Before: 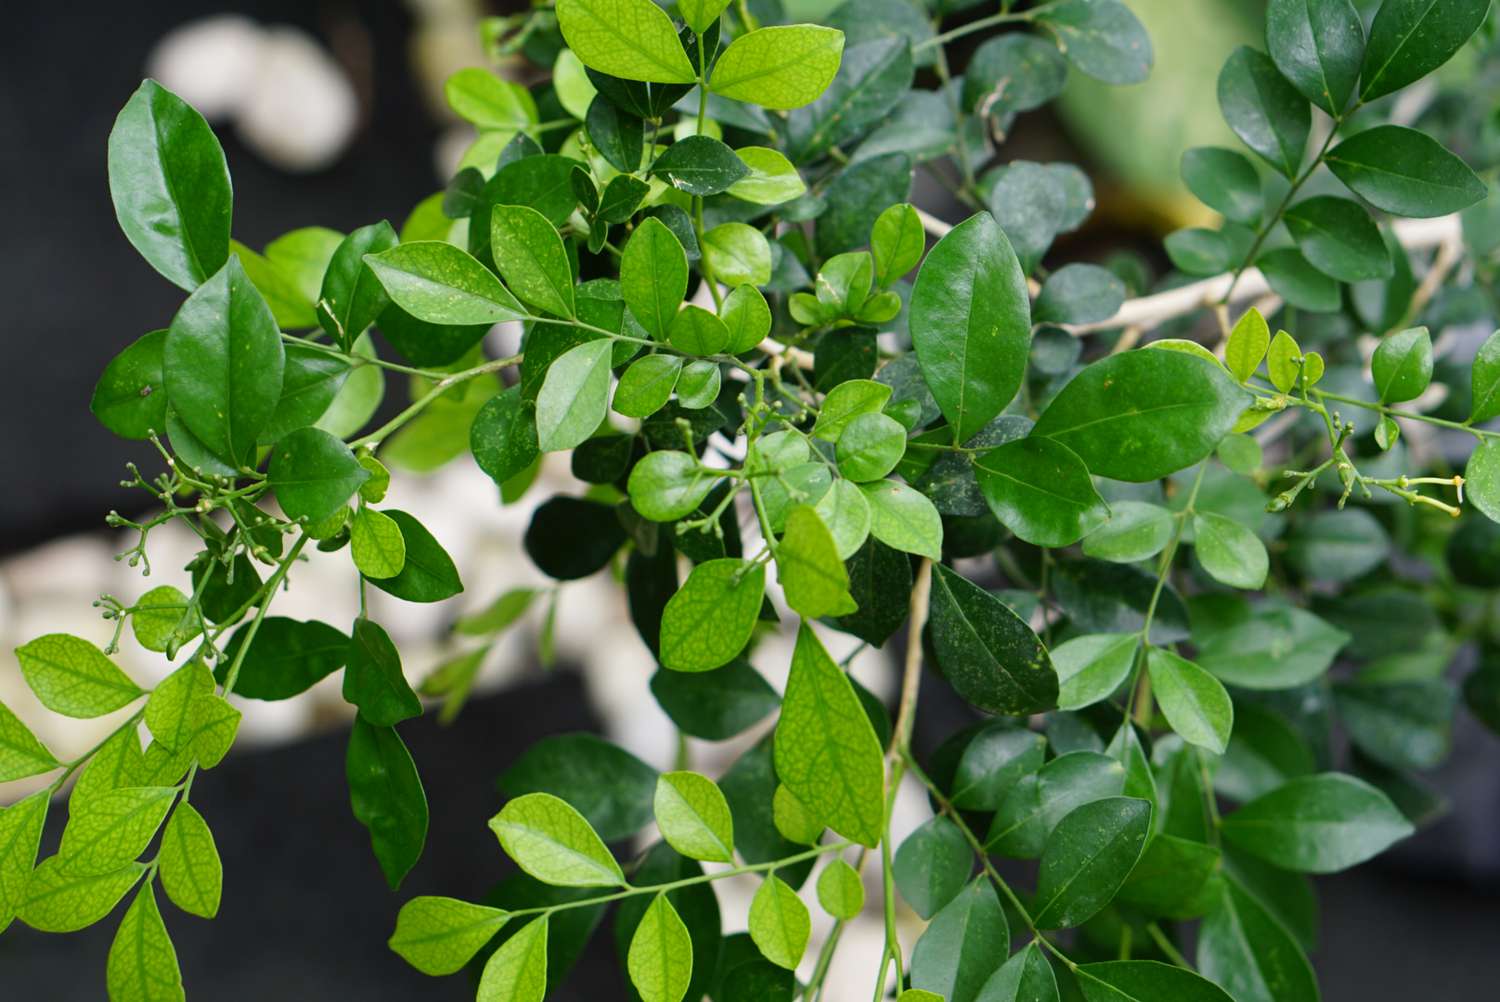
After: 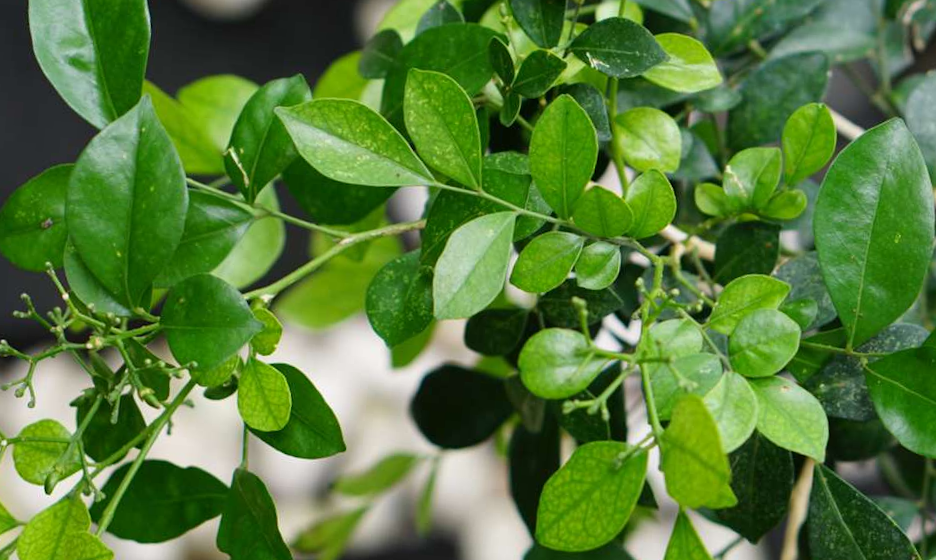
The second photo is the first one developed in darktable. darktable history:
crop and rotate: angle -5.01°, left 2.014%, top 6.641%, right 27.656%, bottom 30.286%
